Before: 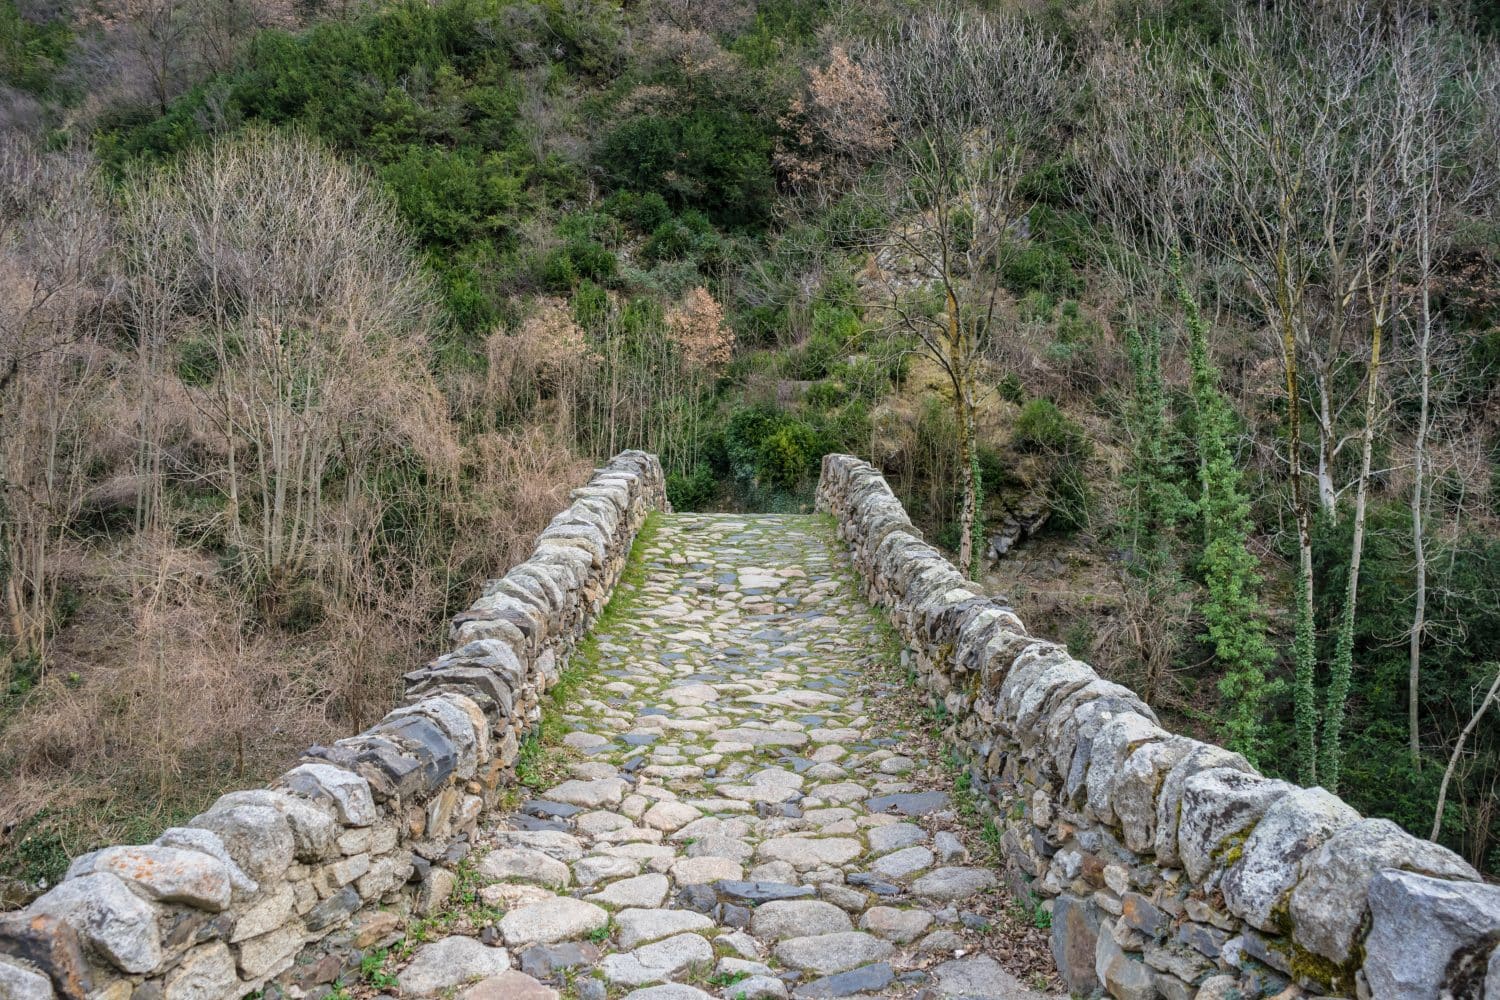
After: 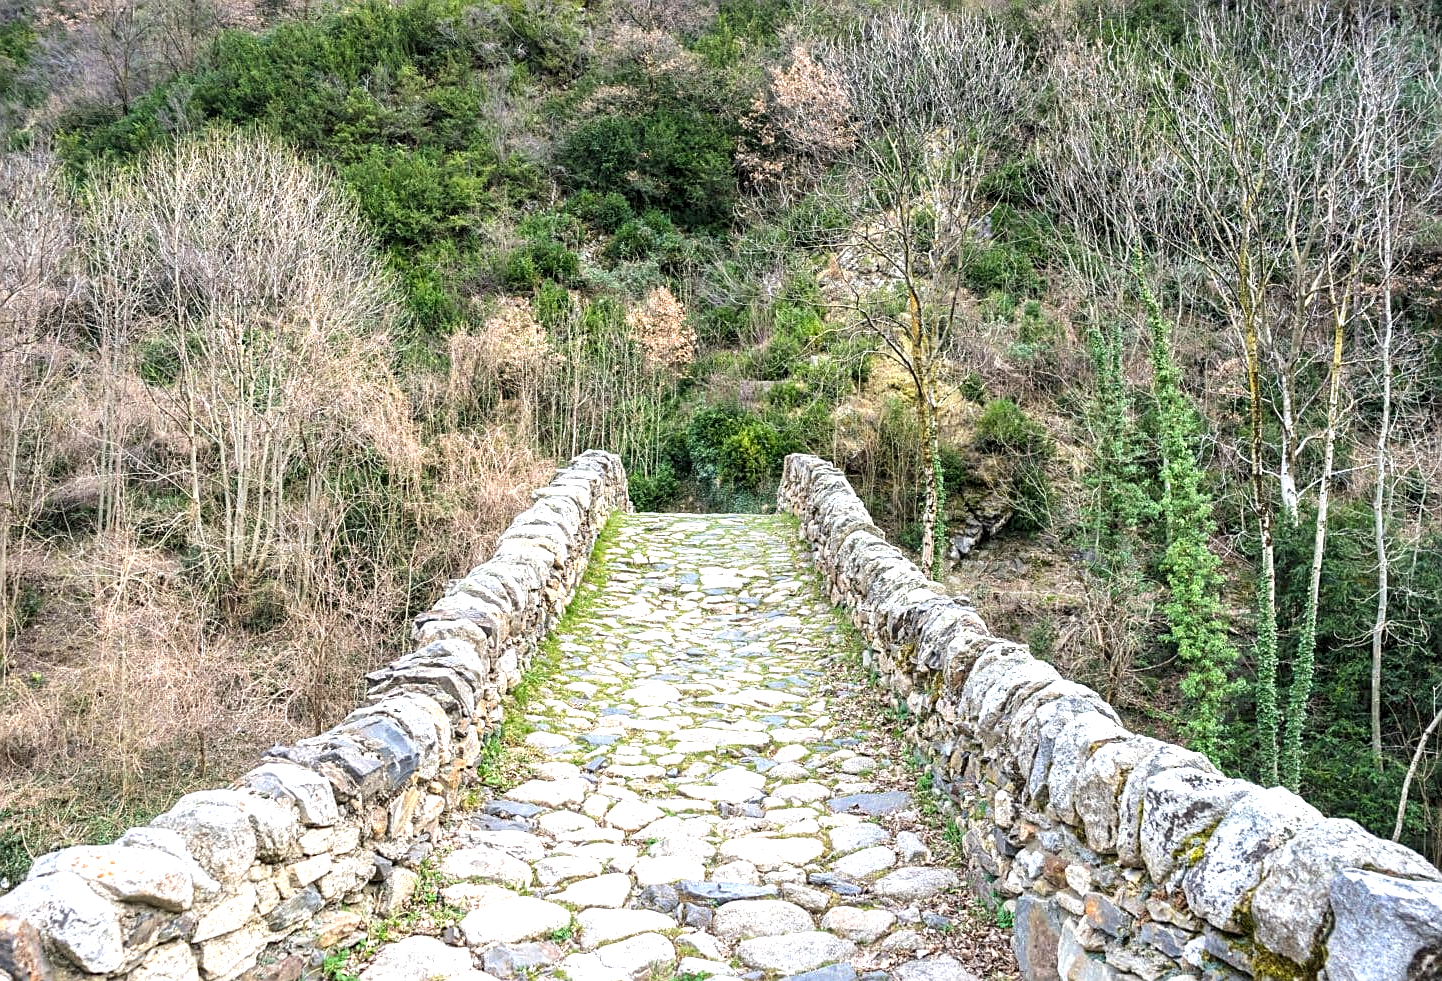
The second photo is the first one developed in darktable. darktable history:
exposure: exposure 1.14 EV, compensate exposure bias true, compensate highlight preservation false
local contrast: highlights 104%, shadows 100%, detail 120%, midtone range 0.2
crop and rotate: left 2.541%, right 1.304%, bottom 1.853%
sharpen: on, module defaults
